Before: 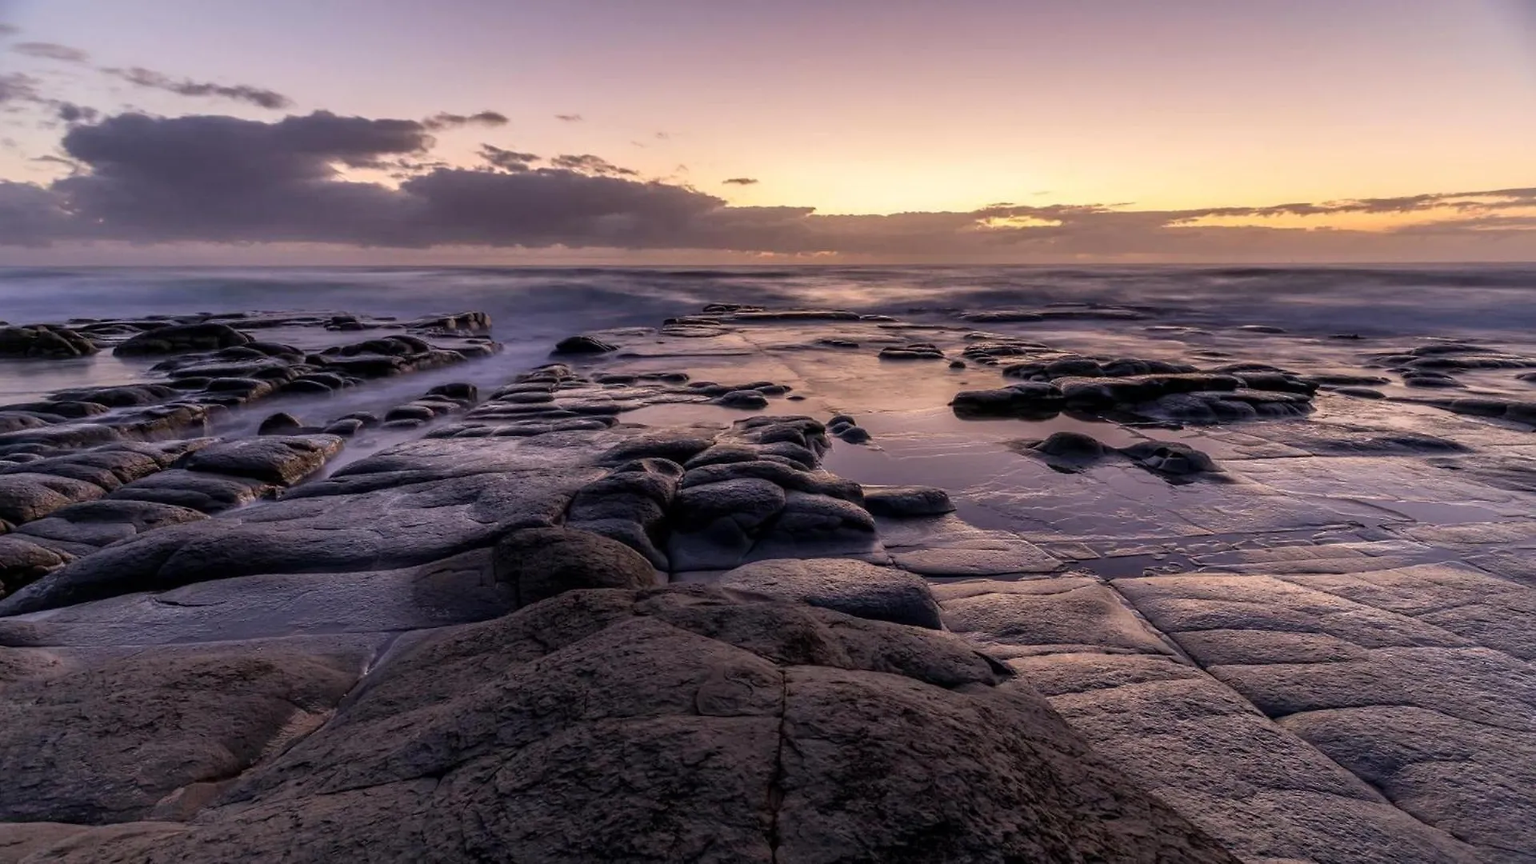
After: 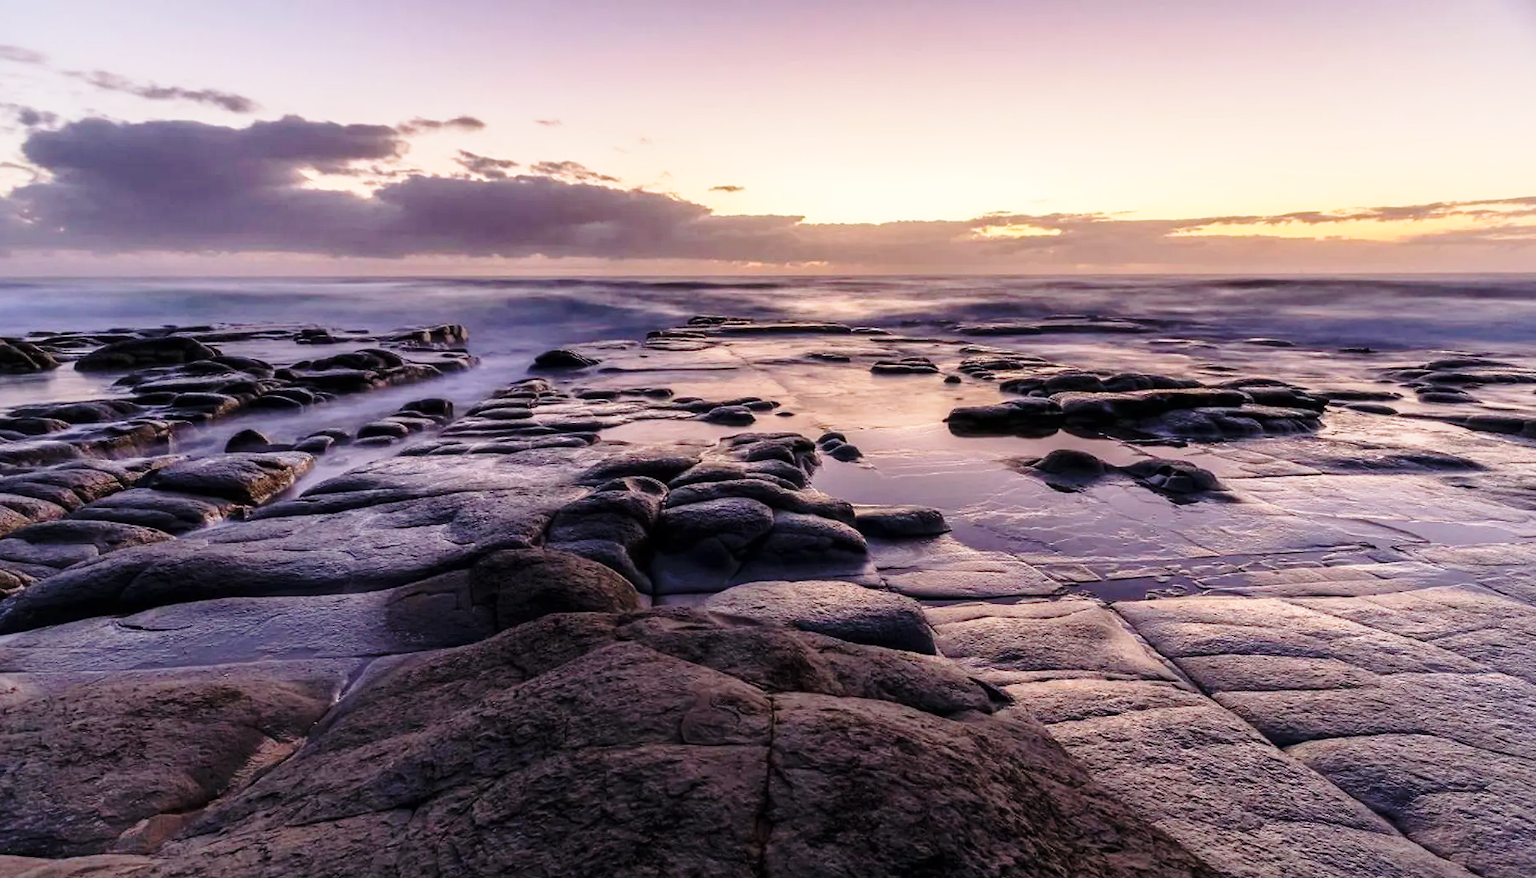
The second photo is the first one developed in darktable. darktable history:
base curve: curves: ch0 [(0, 0) (0.028, 0.03) (0.121, 0.232) (0.46, 0.748) (0.859, 0.968) (1, 1)], preserve colors none
crop and rotate: left 2.726%, right 1.088%, bottom 2.197%
